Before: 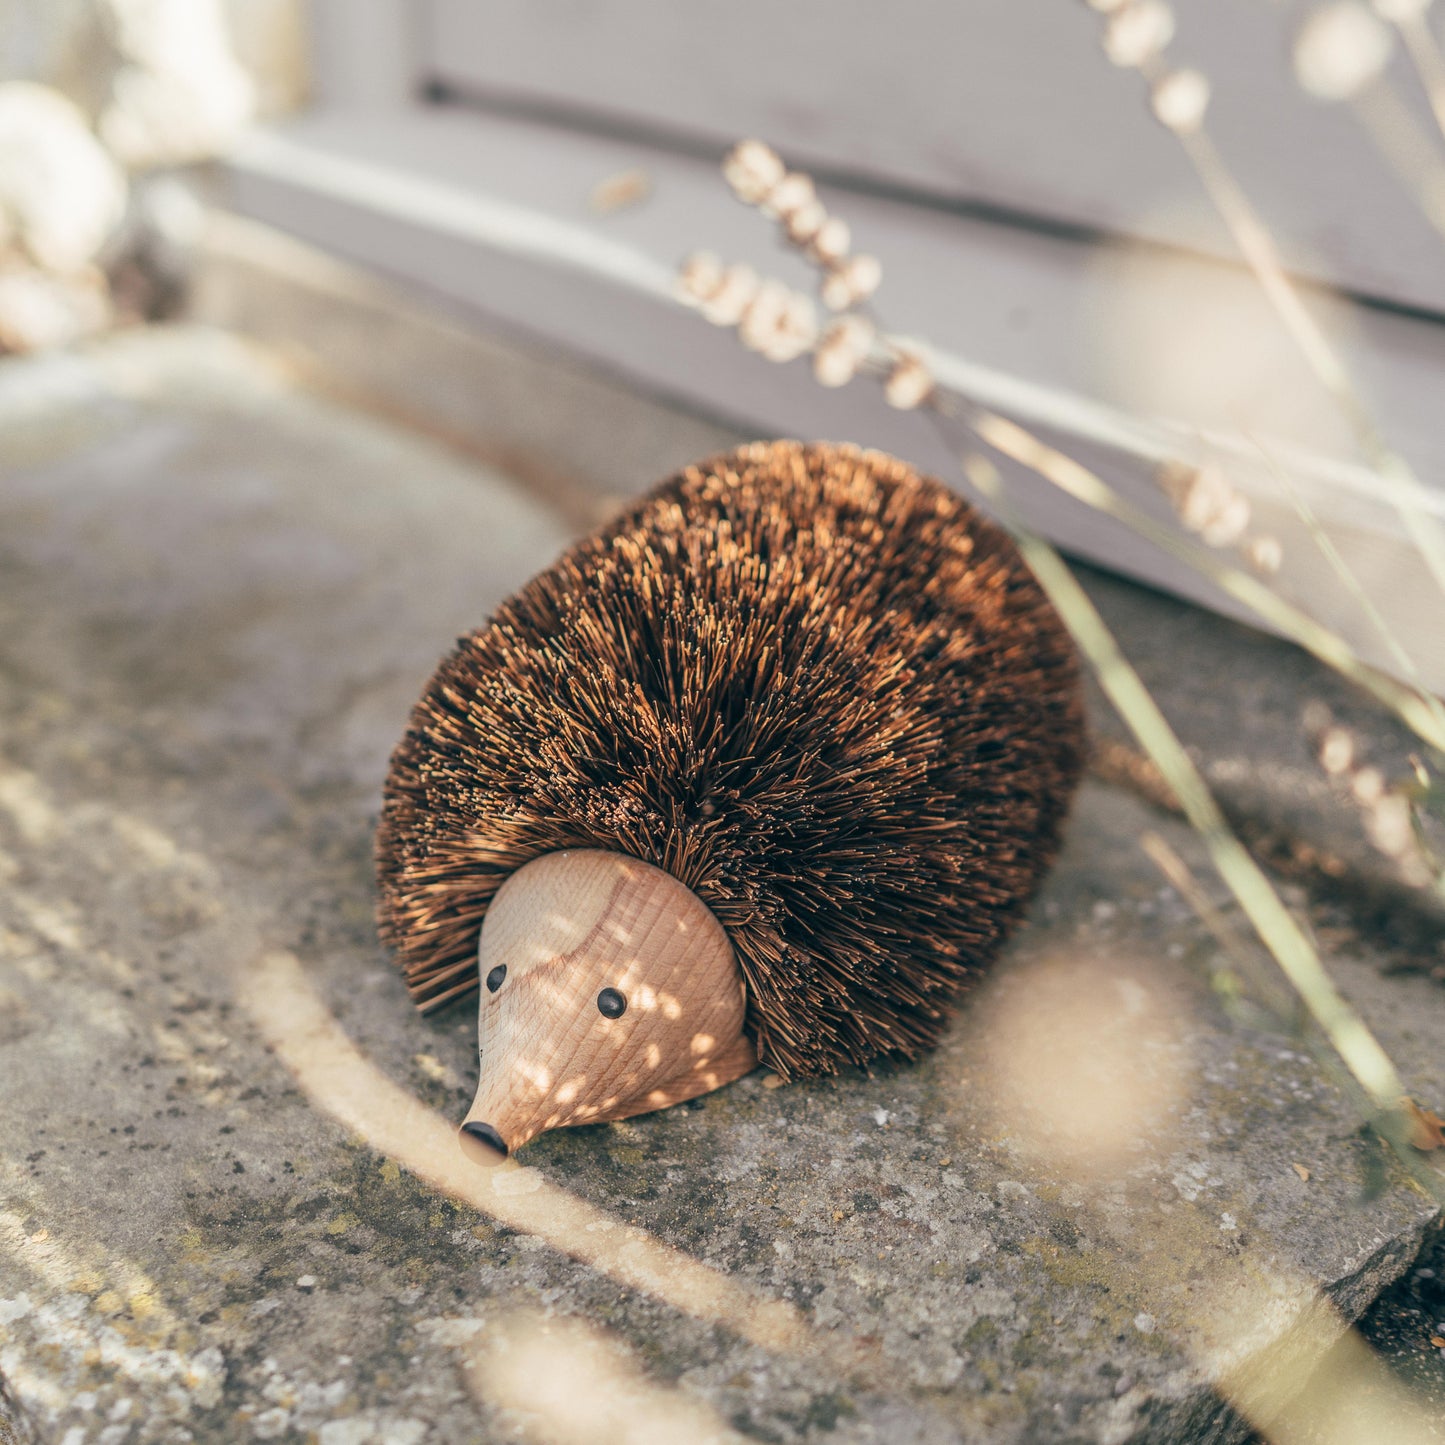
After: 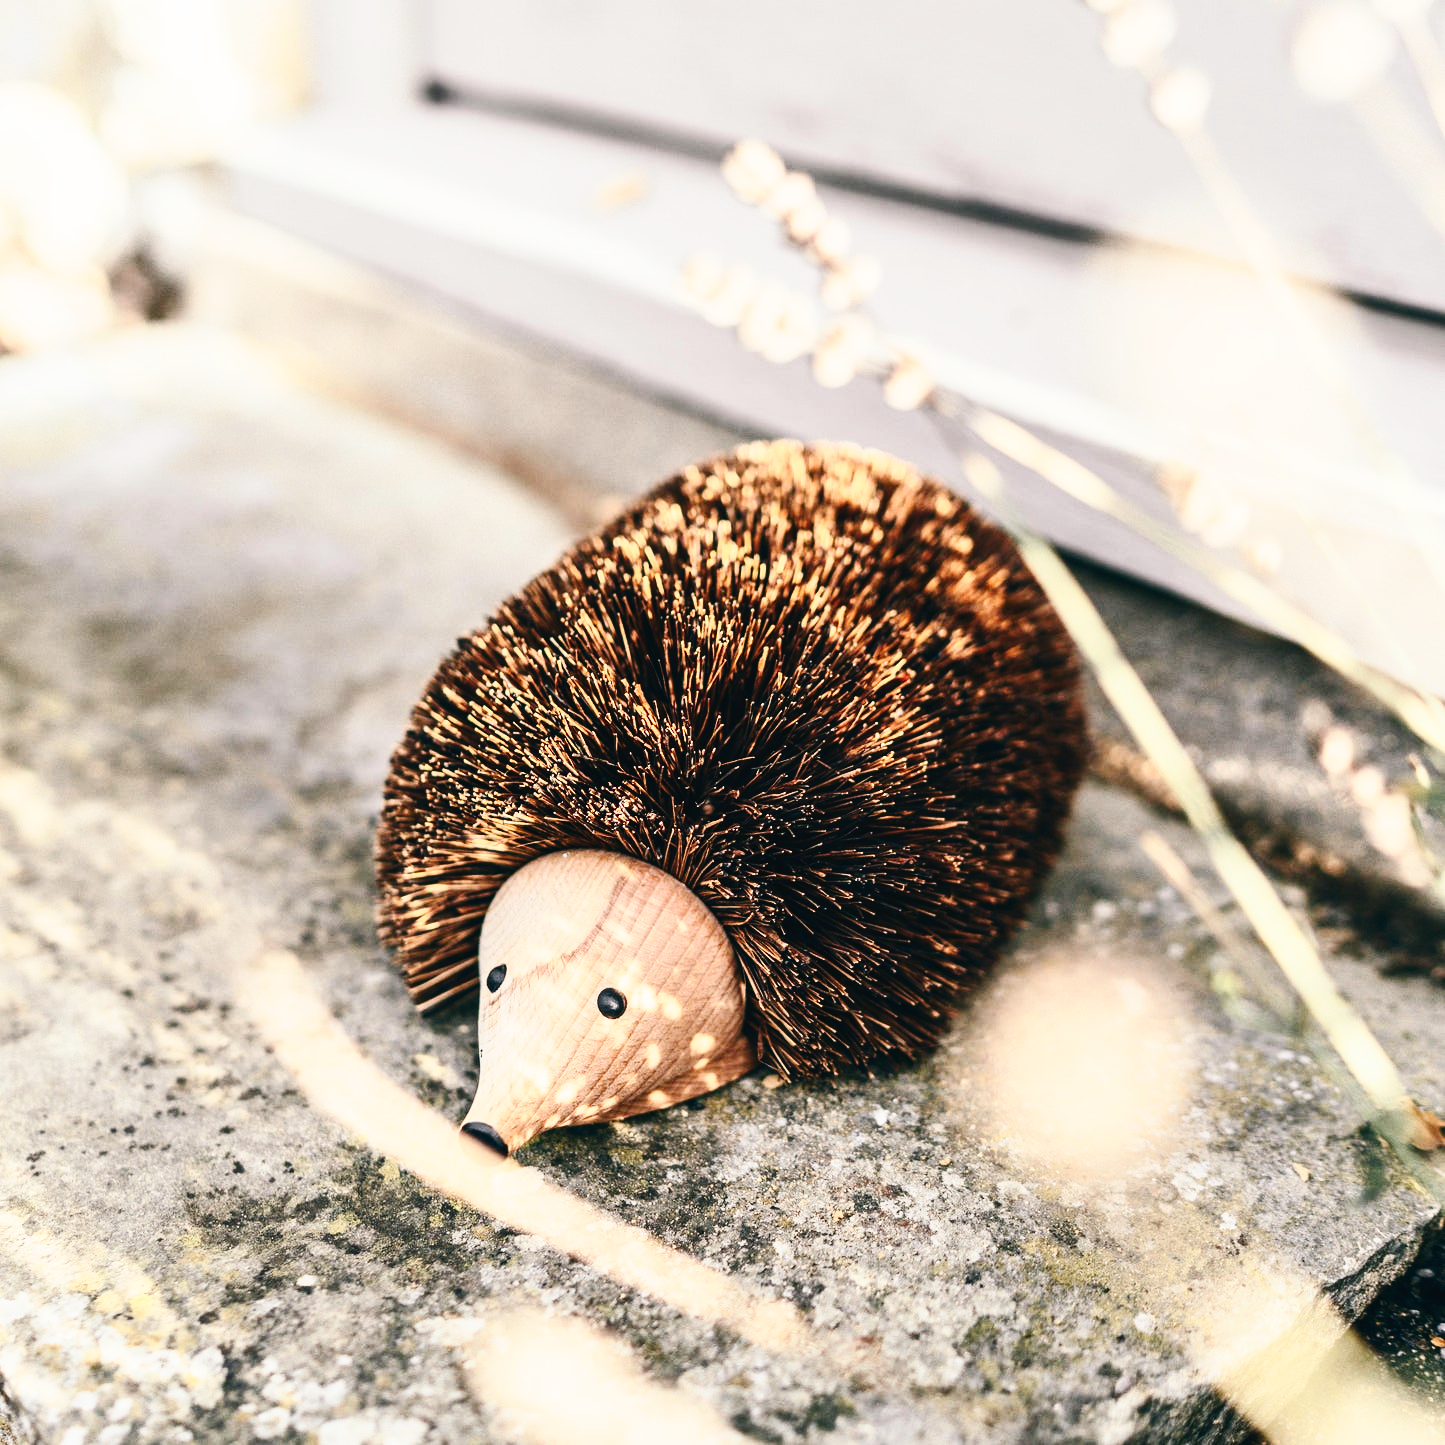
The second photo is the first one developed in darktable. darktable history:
tone curve: curves: ch0 [(0, 0.023) (0.087, 0.065) (0.184, 0.168) (0.45, 0.54) (0.57, 0.683) (0.722, 0.825) (0.877, 0.948) (1, 1)]; ch1 [(0, 0) (0.388, 0.369) (0.45, 0.43) (0.505, 0.509) (0.534, 0.528) (0.657, 0.655) (1, 1)]; ch2 [(0, 0) (0.314, 0.223) (0.427, 0.405) (0.5, 0.5) (0.55, 0.566) (0.625, 0.657) (1, 1)], preserve colors none
shadows and highlights: shadows 29.21, highlights -28.88, low approximation 0.01, soften with gaussian
contrast brightness saturation: contrast 0.413, brightness 0.114, saturation 0.212
